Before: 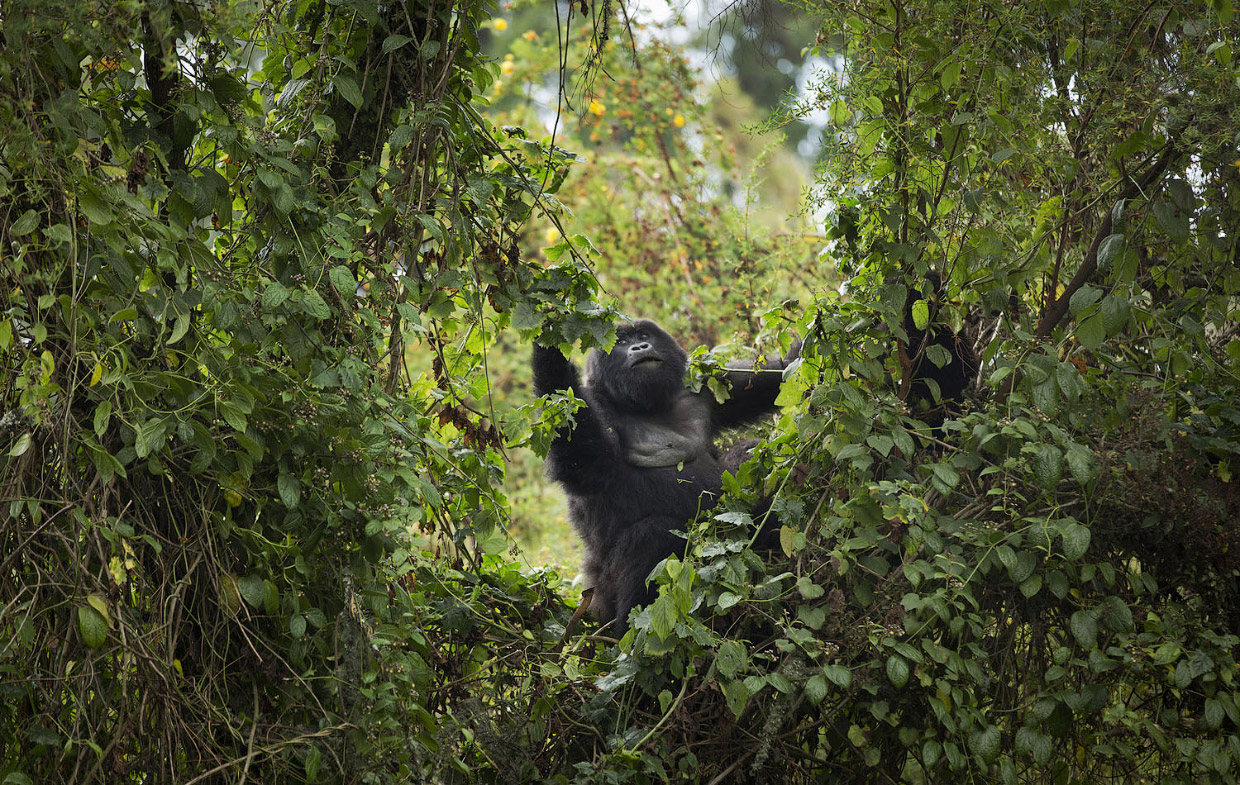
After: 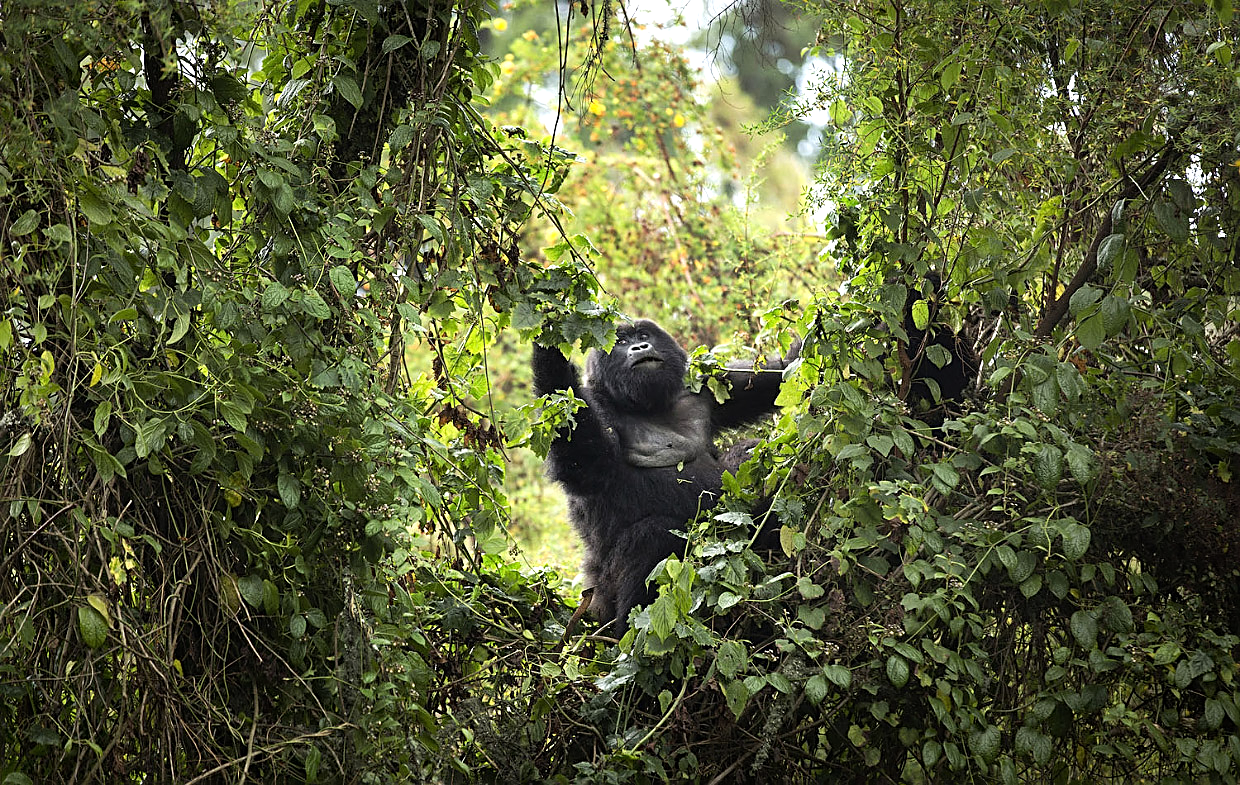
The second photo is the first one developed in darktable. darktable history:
sharpen: on, module defaults
local contrast: mode bilateral grid, contrast 99, coarseness 99, detail 91%, midtone range 0.2
tone equalizer: -8 EV -0.711 EV, -7 EV -0.674 EV, -6 EV -0.637 EV, -5 EV -0.381 EV, -3 EV 0.403 EV, -2 EV 0.6 EV, -1 EV 0.68 EV, +0 EV 0.779 EV
